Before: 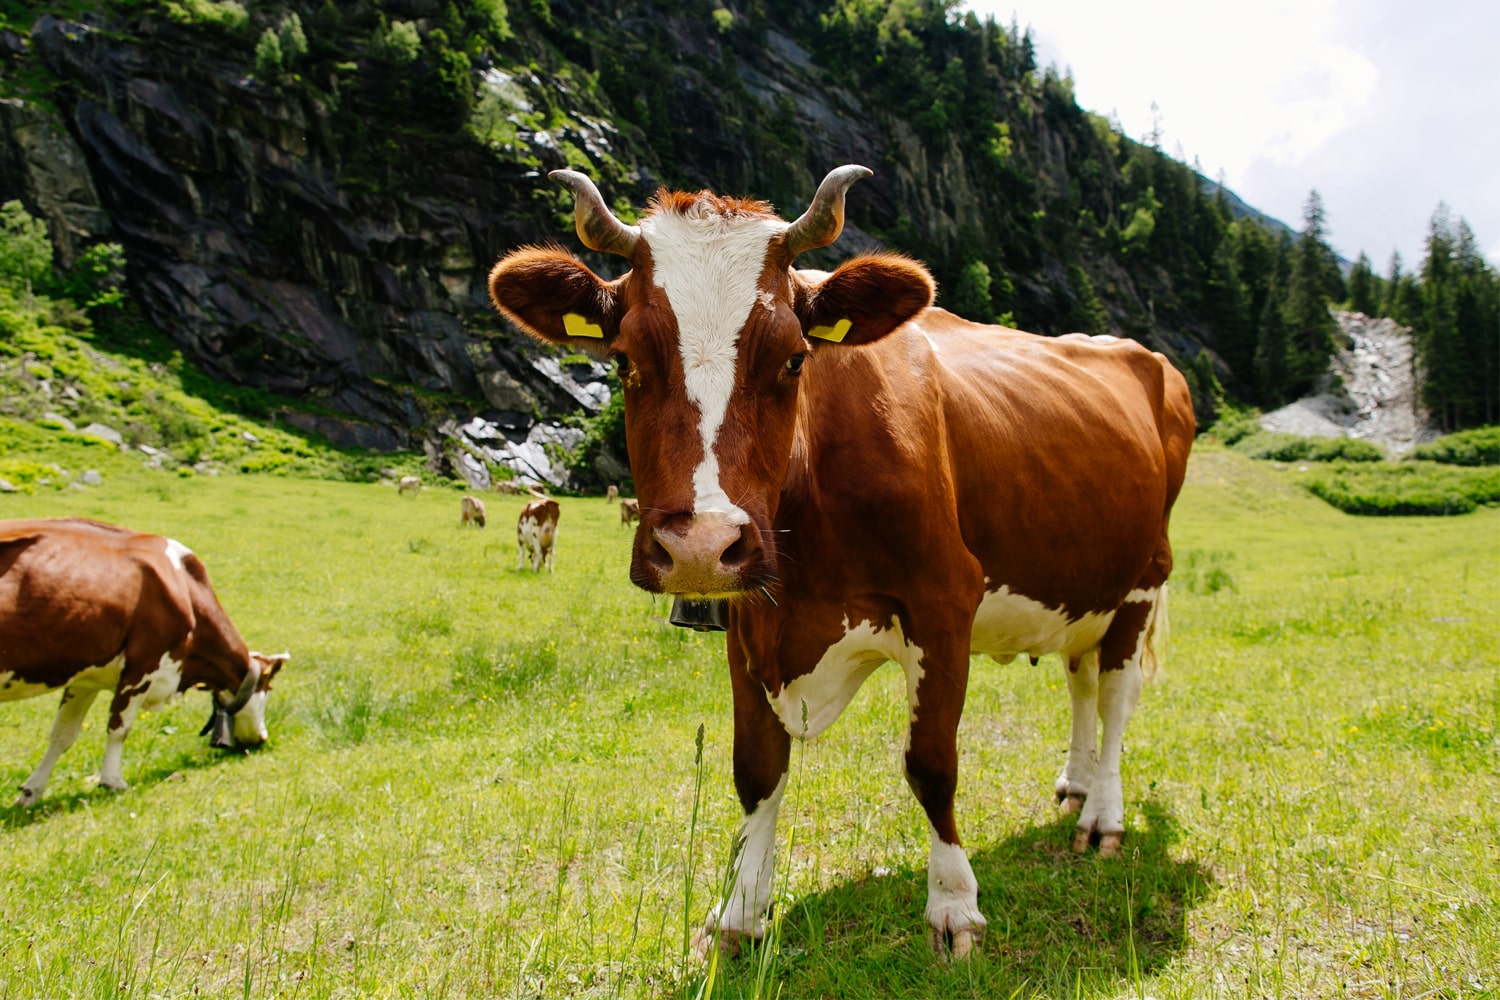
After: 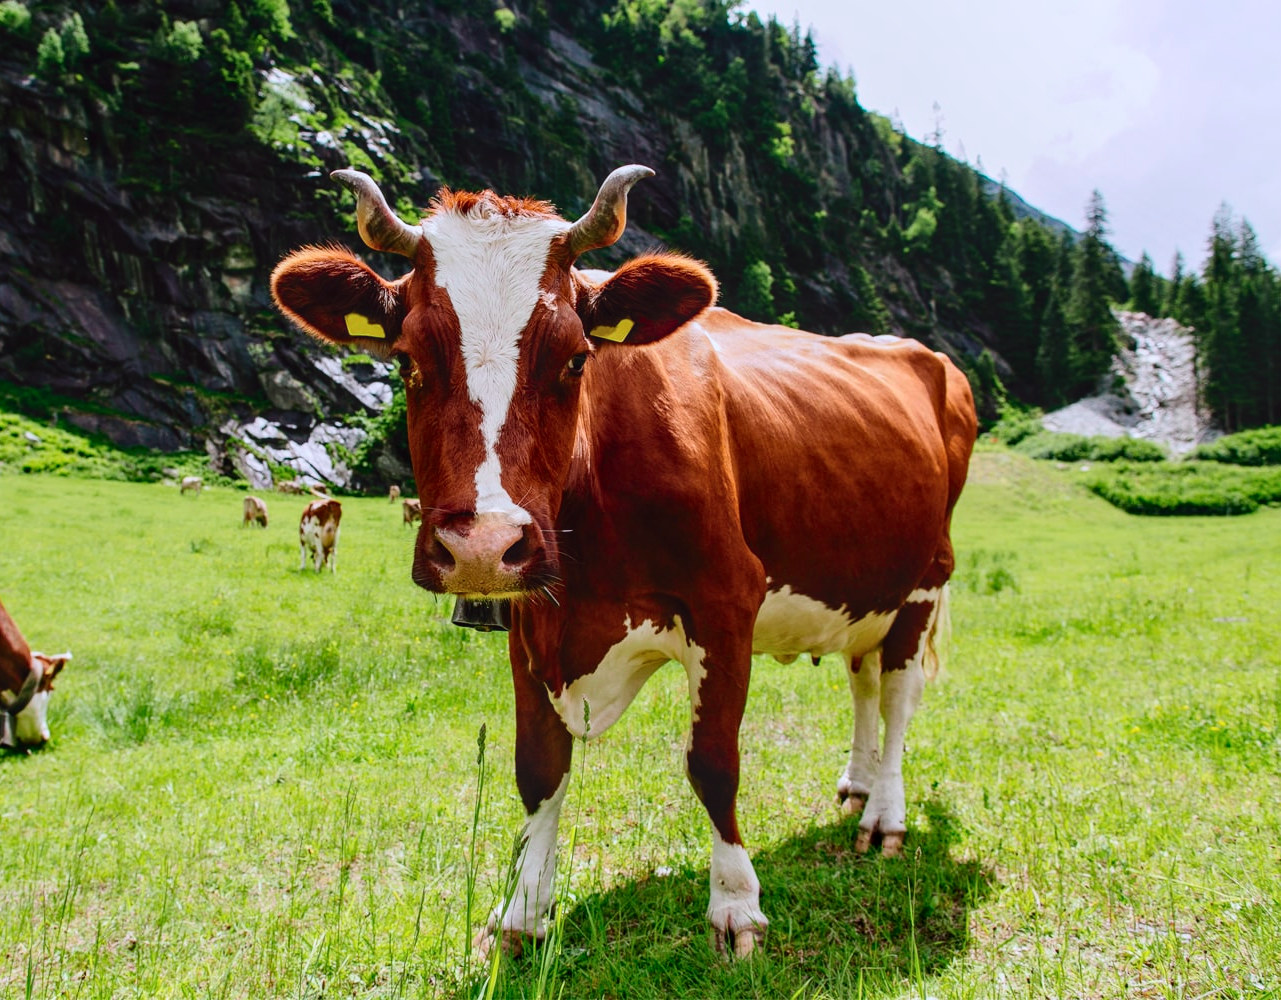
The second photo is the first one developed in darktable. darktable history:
crop and rotate: left 14.584%
local contrast: on, module defaults
white balance: red 0.954, blue 1.079
tone curve: curves: ch0 [(0, 0.025) (0.15, 0.143) (0.452, 0.486) (0.751, 0.788) (1, 0.961)]; ch1 [(0, 0) (0.43, 0.408) (0.476, 0.469) (0.497, 0.507) (0.546, 0.571) (0.566, 0.607) (0.62, 0.657) (1, 1)]; ch2 [(0, 0) (0.386, 0.397) (0.505, 0.498) (0.547, 0.546) (0.579, 0.58) (1, 1)], color space Lab, independent channels, preserve colors none
